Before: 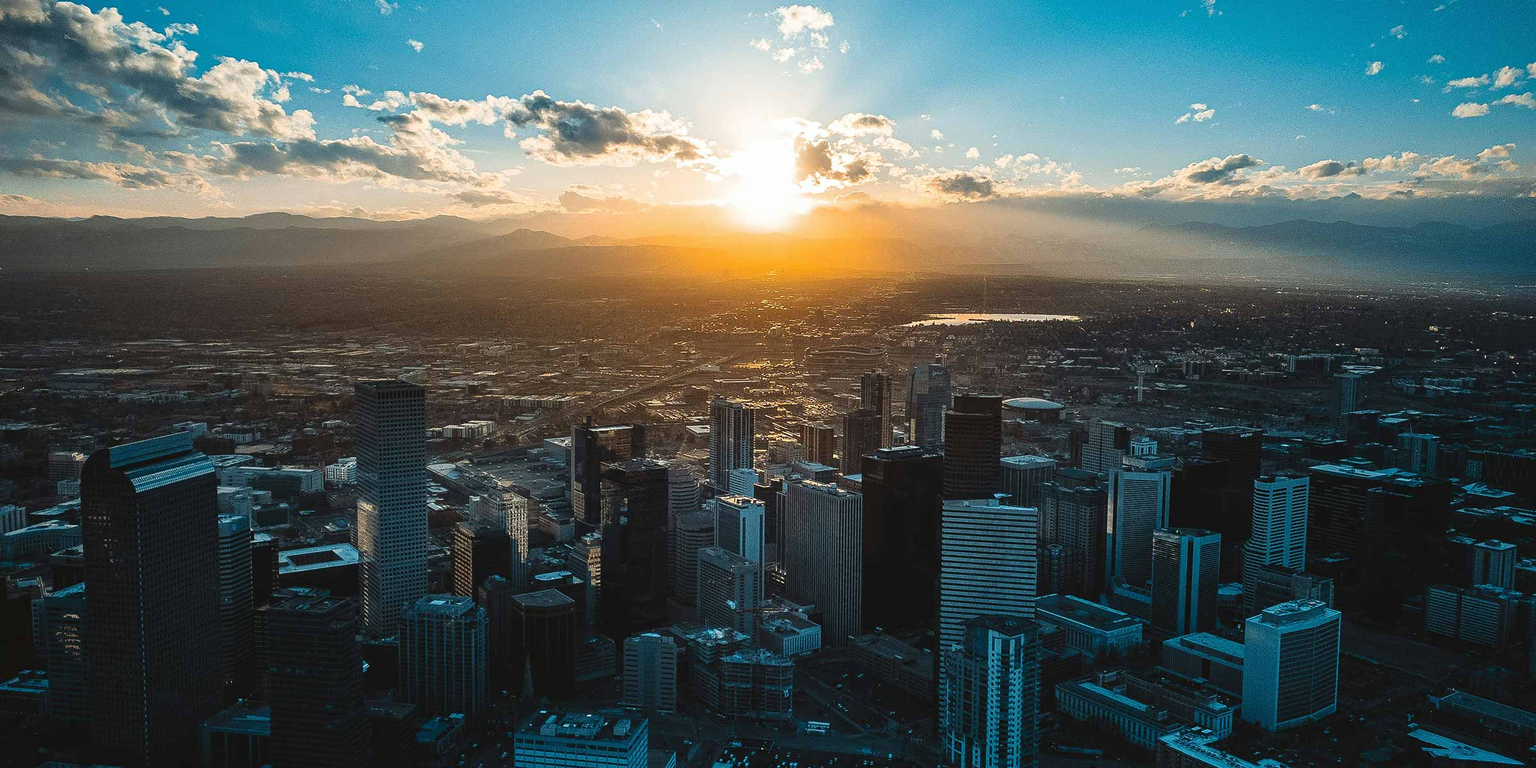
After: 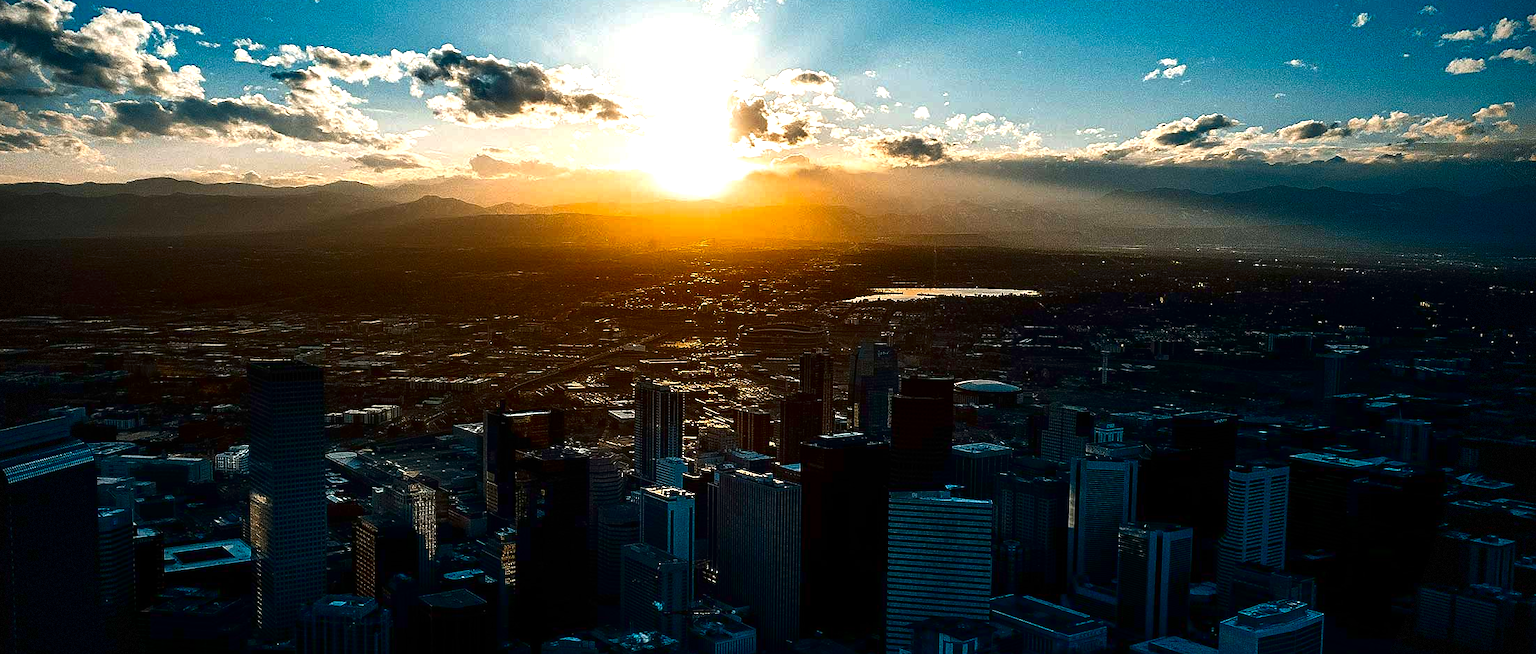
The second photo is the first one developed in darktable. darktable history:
crop: left 8.381%, top 6.553%, bottom 15.359%
tone equalizer: -8 EV -0.438 EV, -7 EV -0.383 EV, -6 EV -0.294 EV, -5 EV -0.187 EV, -3 EV 0.248 EV, -2 EV 0.316 EV, -1 EV 0.381 EV, +0 EV 0.408 EV
vignetting: fall-off start 91.11%, dithering 8-bit output, unbound false
contrast brightness saturation: contrast 0.088, brightness -0.587, saturation 0.171
